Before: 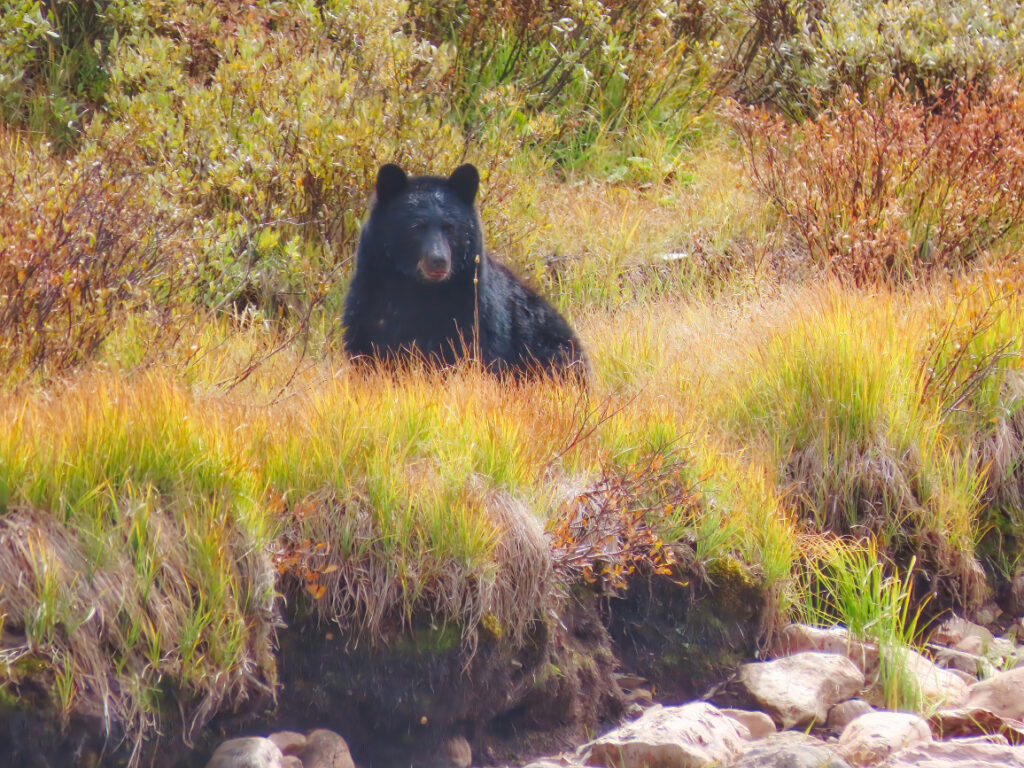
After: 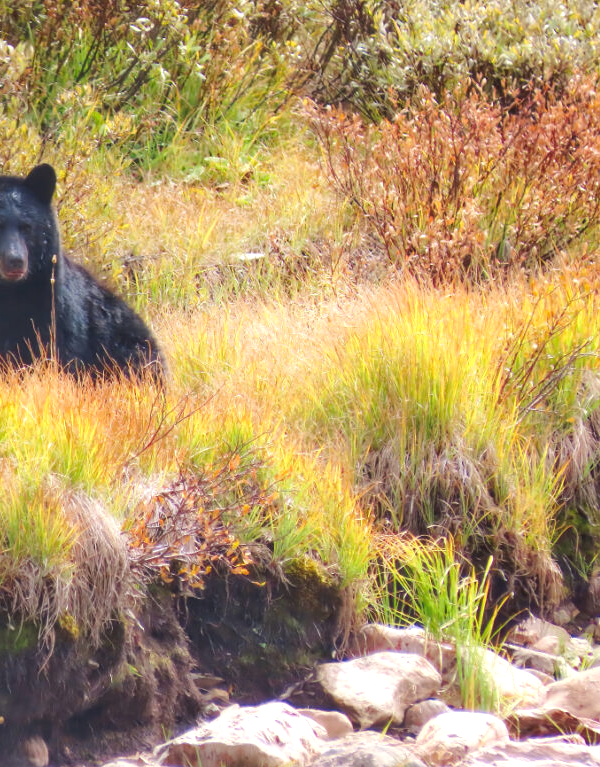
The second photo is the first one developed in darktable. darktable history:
crop: left 41.402%
tone equalizer: -8 EV -0.417 EV, -7 EV -0.389 EV, -6 EV -0.333 EV, -5 EV -0.222 EV, -3 EV 0.222 EV, -2 EV 0.333 EV, -1 EV 0.389 EV, +0 EV 0.417 EV, edges refinement/feathering 500, mask exposure compensation -1.25 EV, preserve details no
